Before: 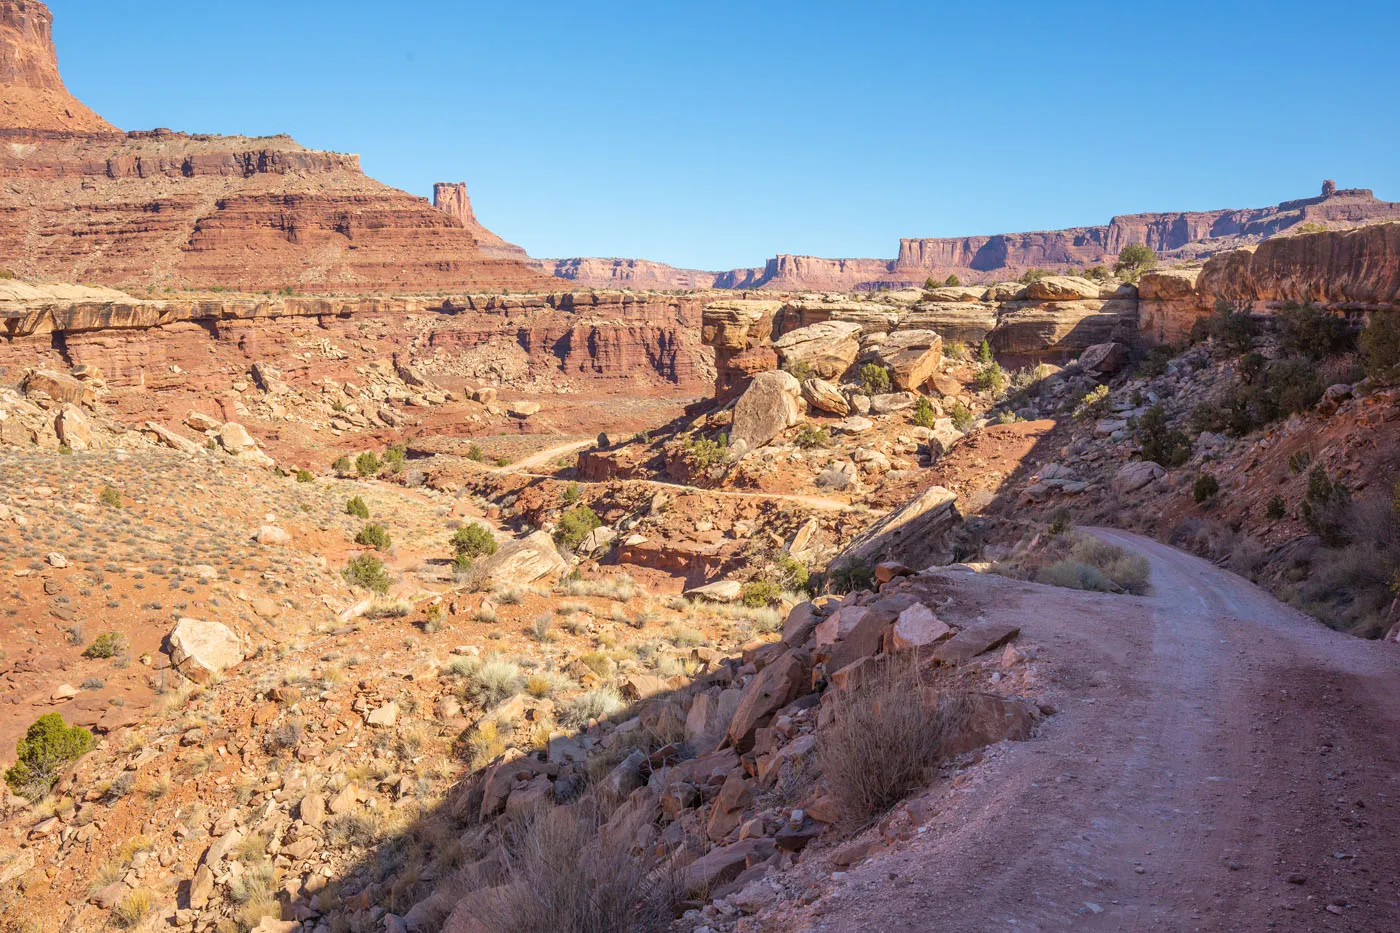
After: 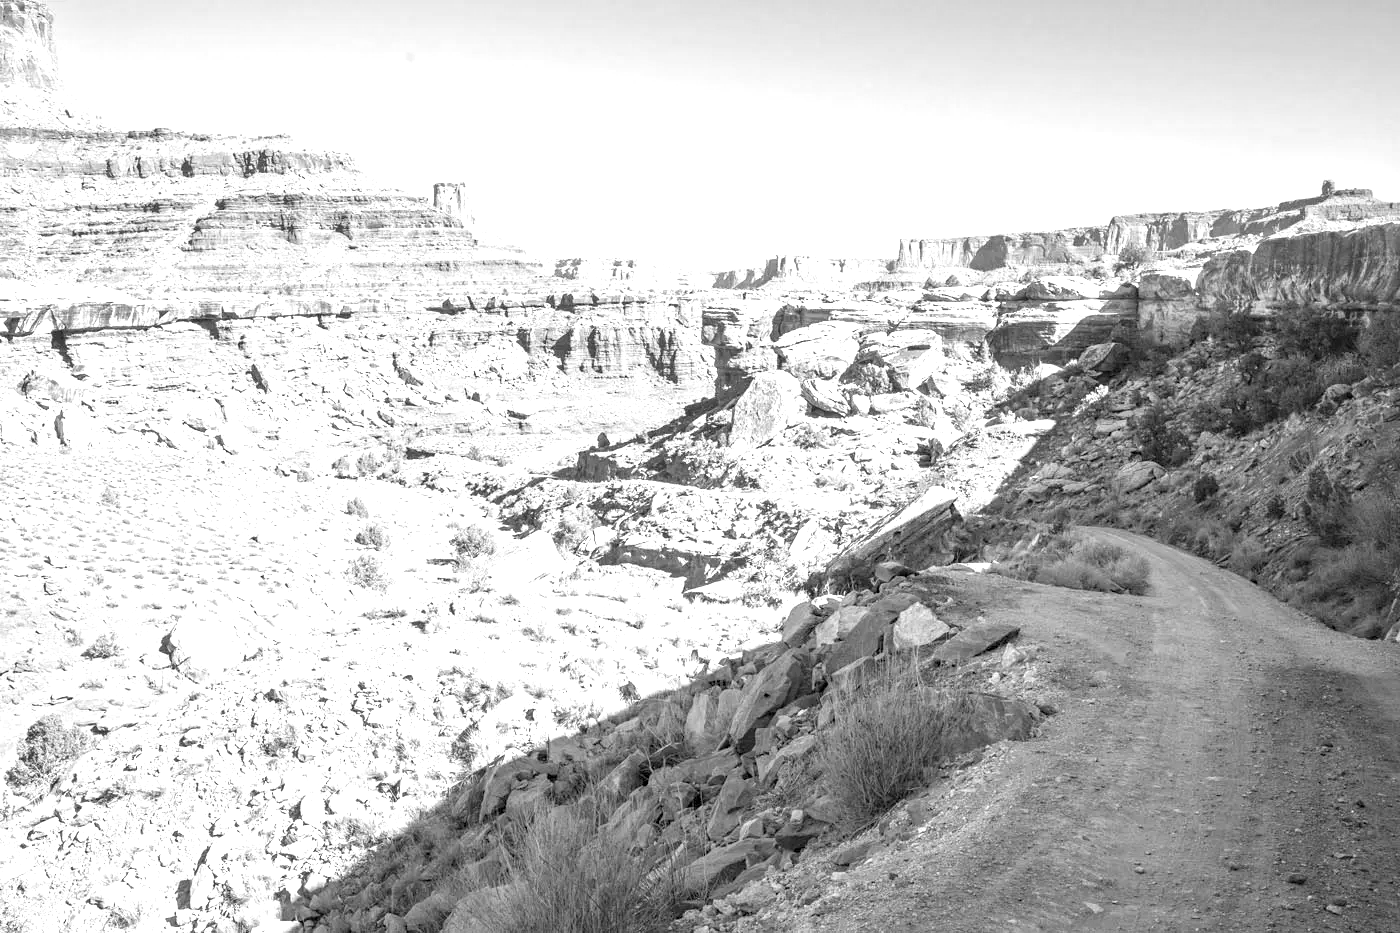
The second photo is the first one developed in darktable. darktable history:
exposure: black level correction 0, exposure 1.5 EV, compensate highlight preservation false
haze removal: compatibility mode true, adaptive false
monochrome: a 32, b 64, size 2.3
